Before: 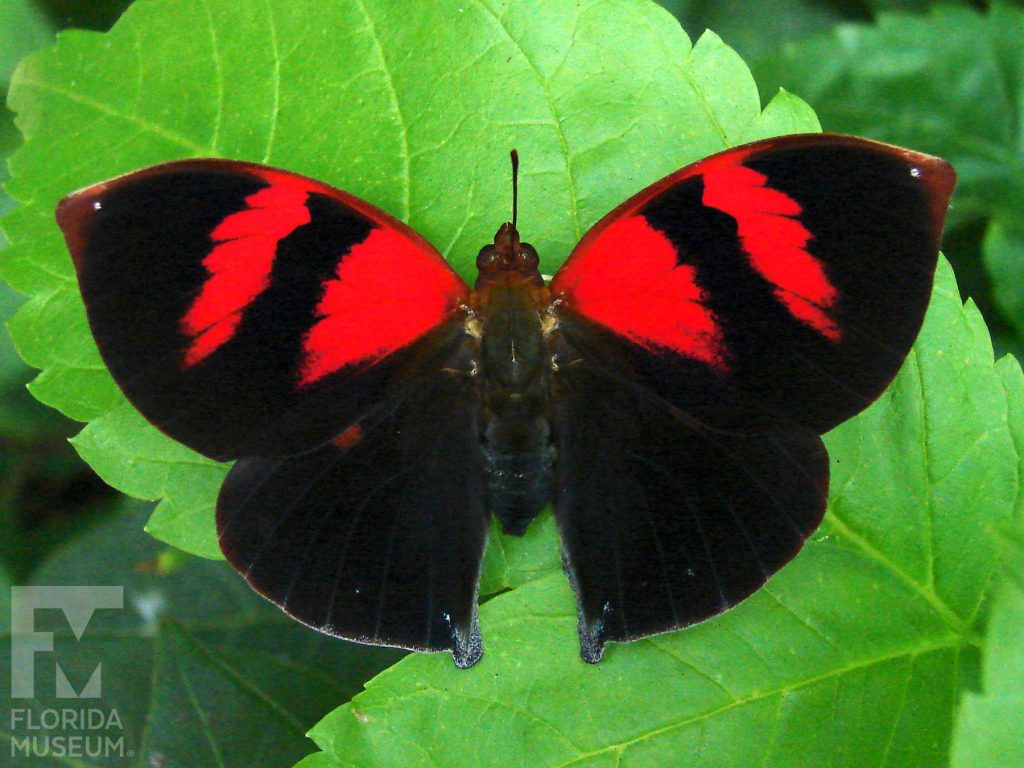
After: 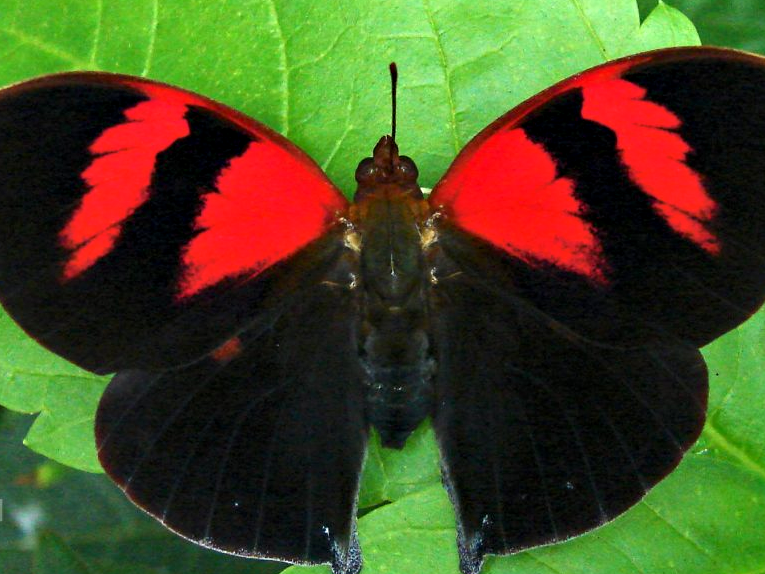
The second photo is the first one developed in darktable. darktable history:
crop and rotate: left 11.831%, top 11.346%, right 13.429%, bottom 13.899%
contrast equalizer: octaves 7, y [[0.6 ×6], [0.55 ×6], [0 ×6], [0 ×6], [0 ×6]], mix 0.35
